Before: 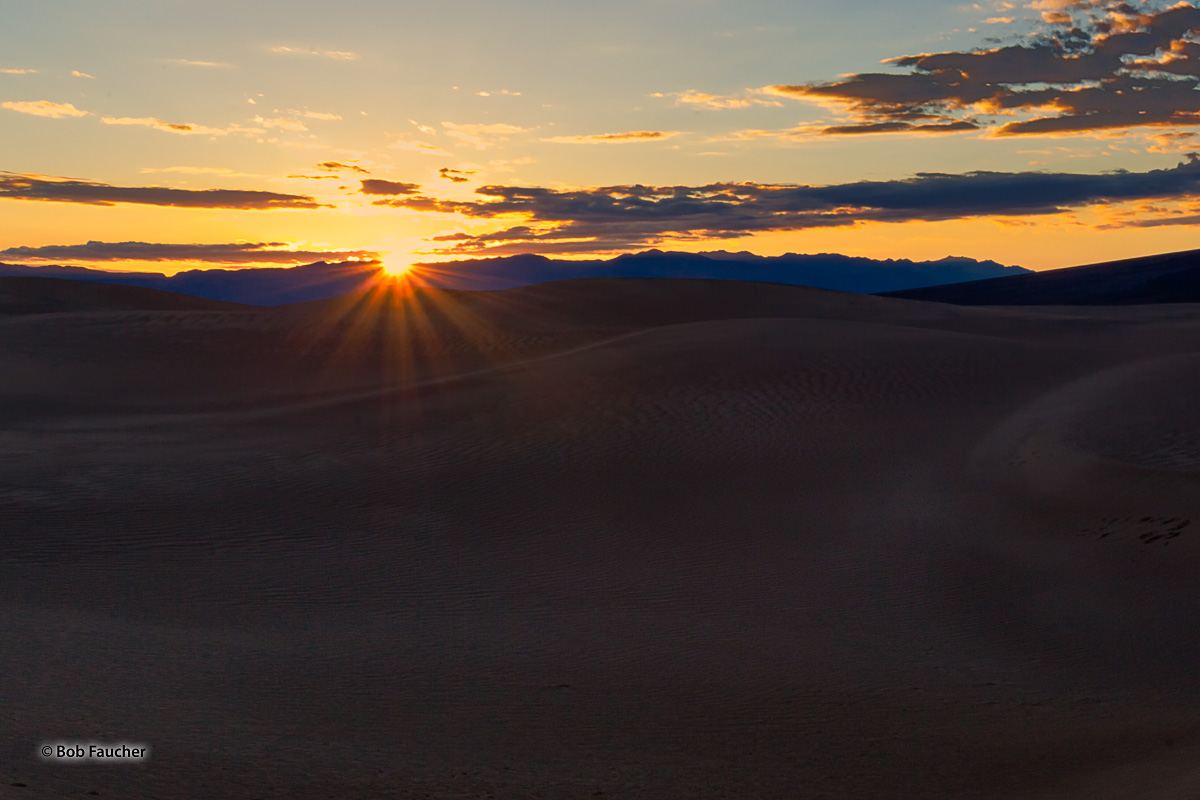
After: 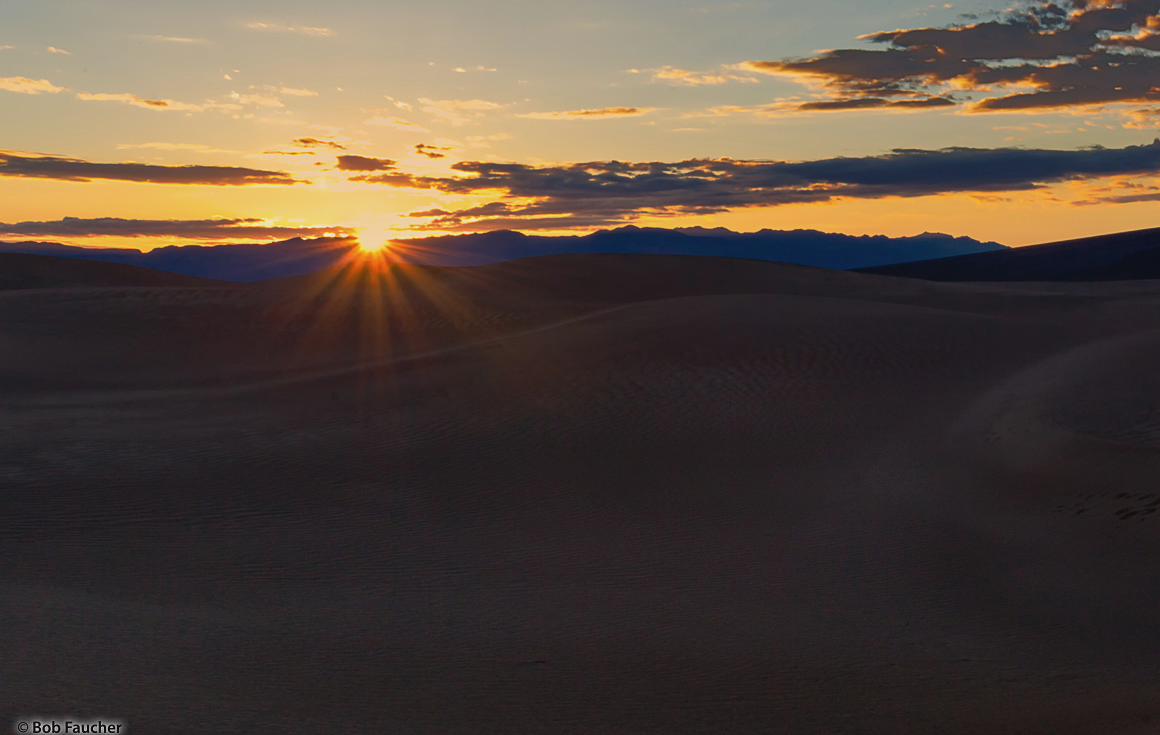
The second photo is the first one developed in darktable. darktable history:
contrast brightness saturation: contrast -0.089, brightness -0.038, saturation -0.108
crop: left 2.009%, top 3.109%, right 1.248%, bottom 4.941%
